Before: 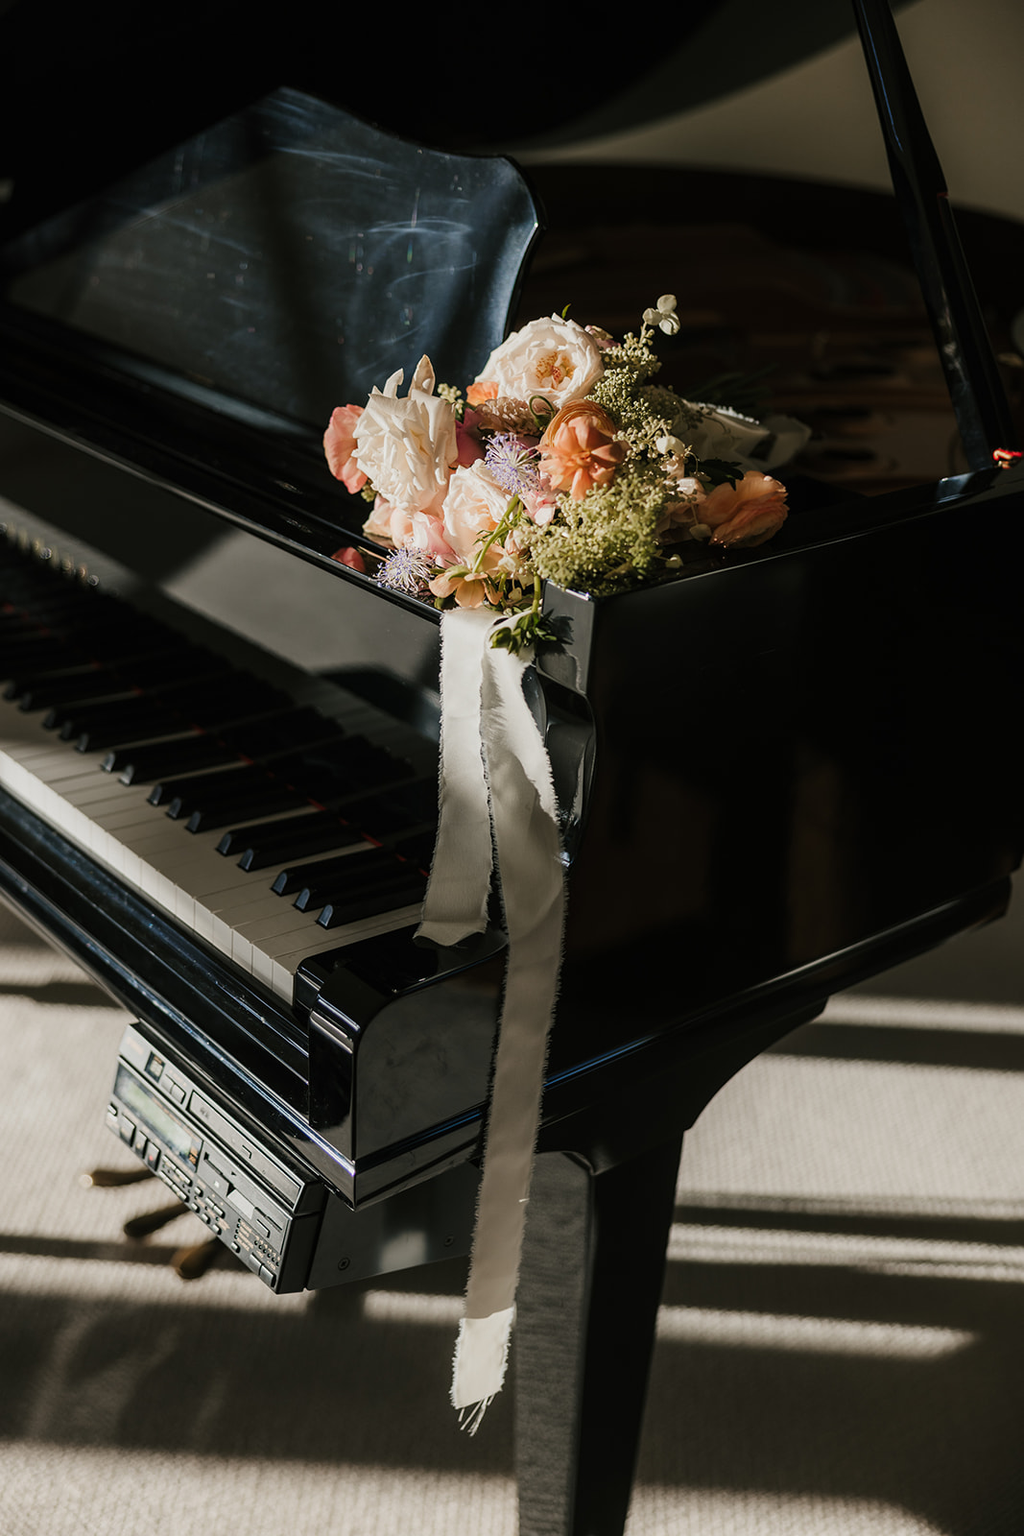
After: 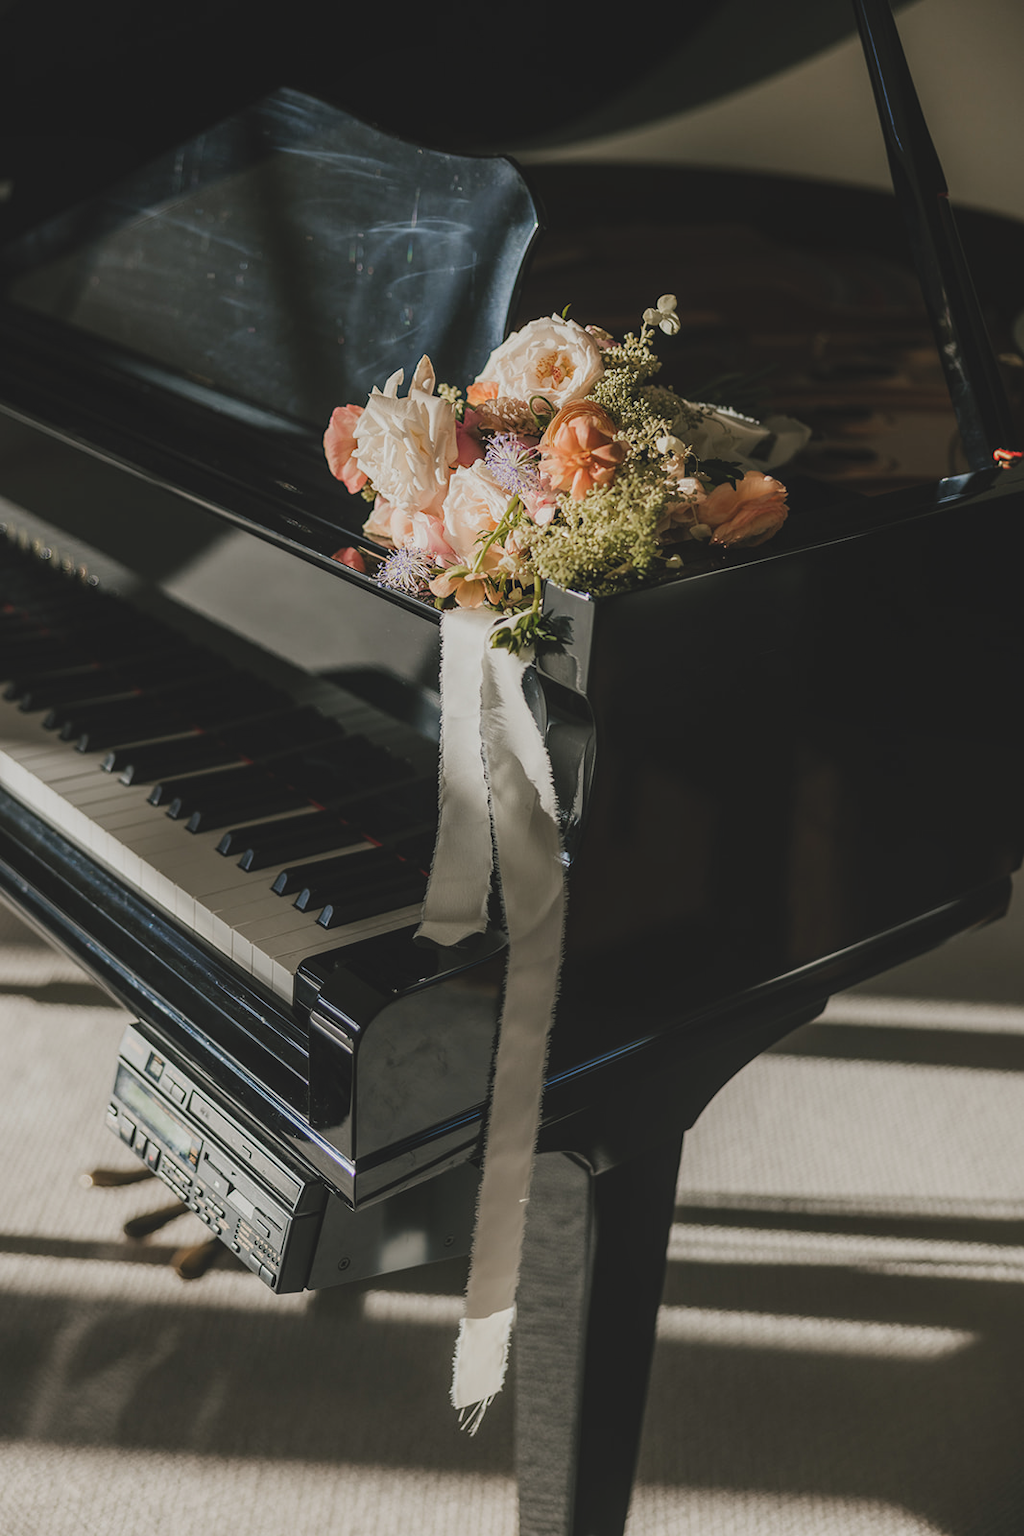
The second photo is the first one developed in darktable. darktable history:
local contrast: detail 110%
contrast brightness saturation: contrast -0.15, brightness 0.05, saturation -0.12
